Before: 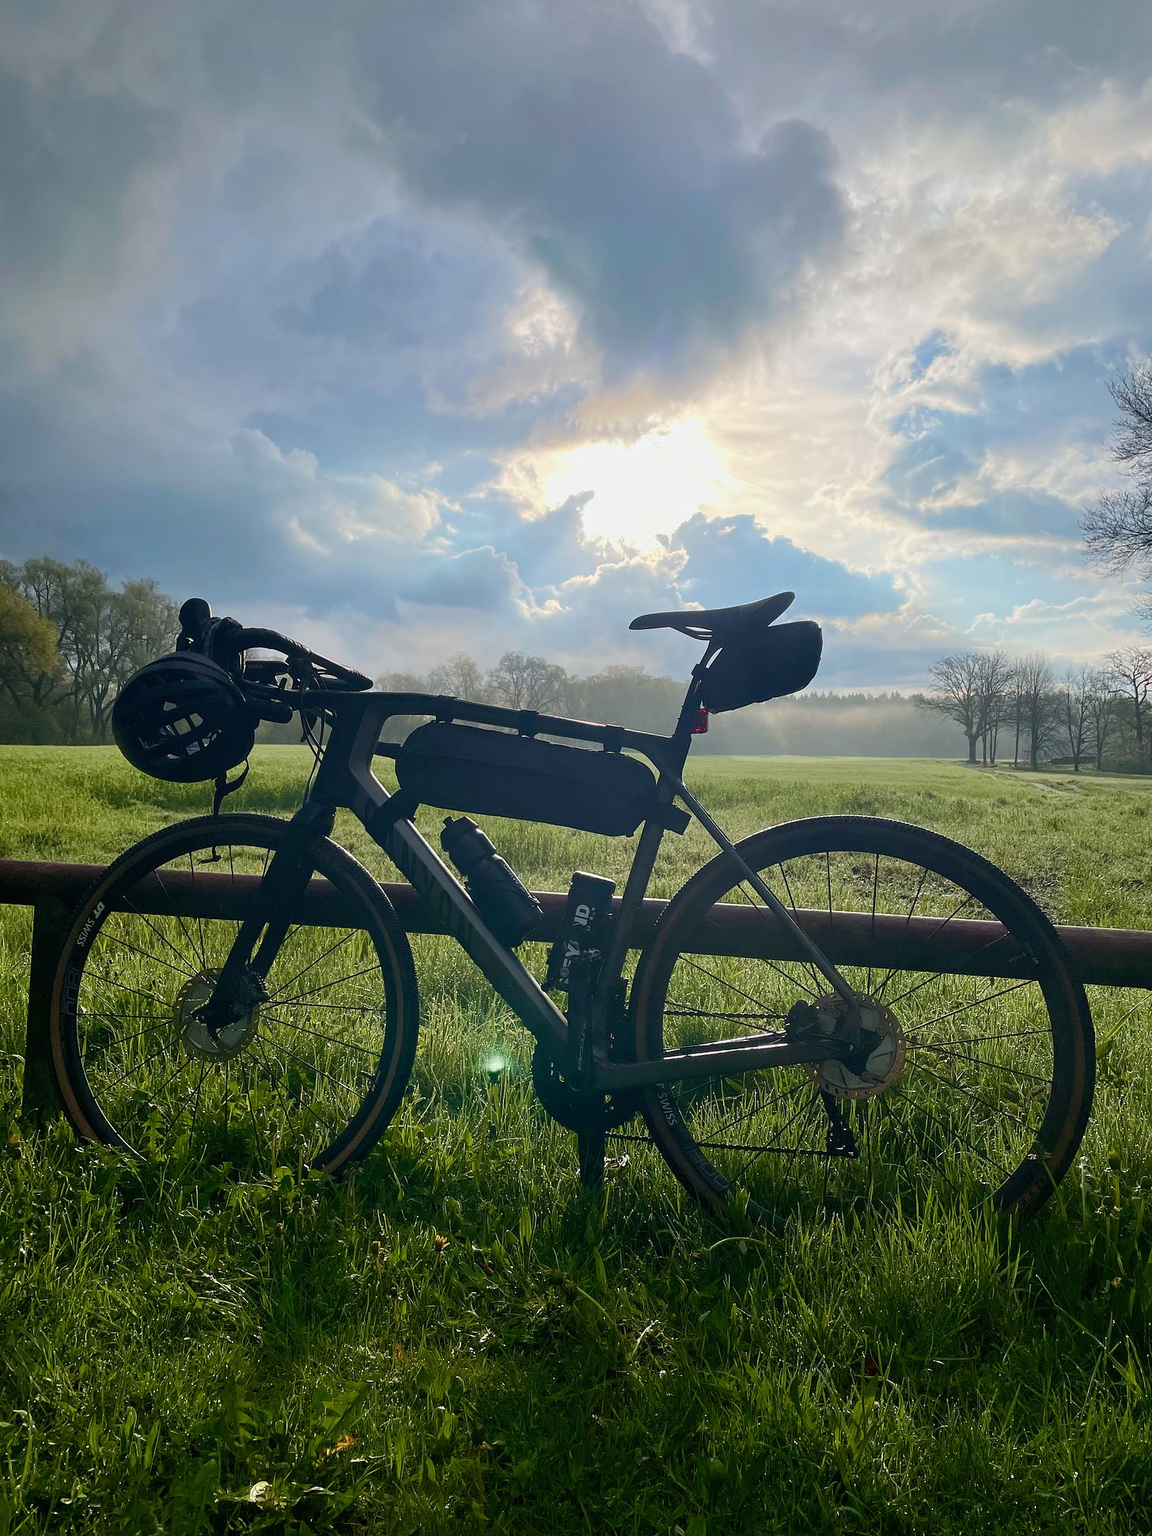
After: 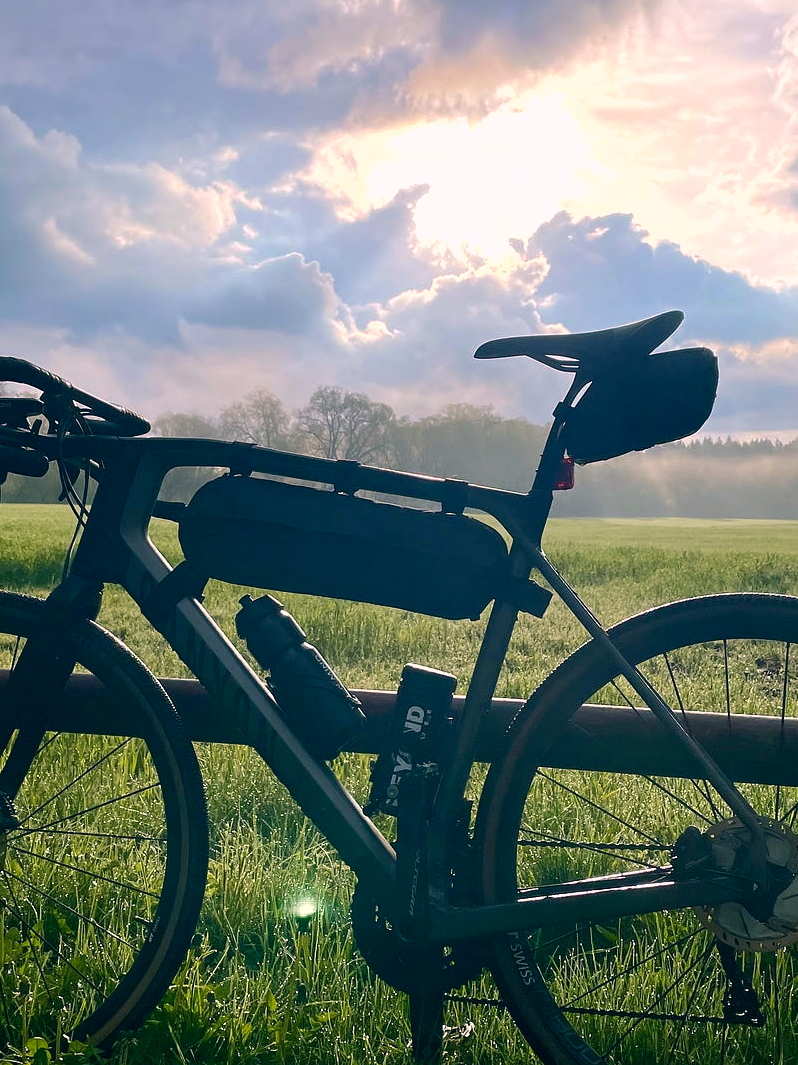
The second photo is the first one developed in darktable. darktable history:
color correction: highlights a* 5.48, highlights b* 5.31, shadows a* -4.38, shadows b* -5.24
crop and rotate: left 22.07%, top 22.546%, right 23.061%, bottom 22.58%
color balance rgb: shadows lift › chroma 2.562%, shadows lift › hue 190.64°, highlights gain › chroma 1.501%, highlights gain › hue 307.74°, perceptual saturation grading › global saturation 0.807%, perceptual brilliance grading › highlights 11.471%
color zones: mix 21.34%
shadows and highlights: shadows -20.39, white point adjustment -1.88, highlights -35.02
